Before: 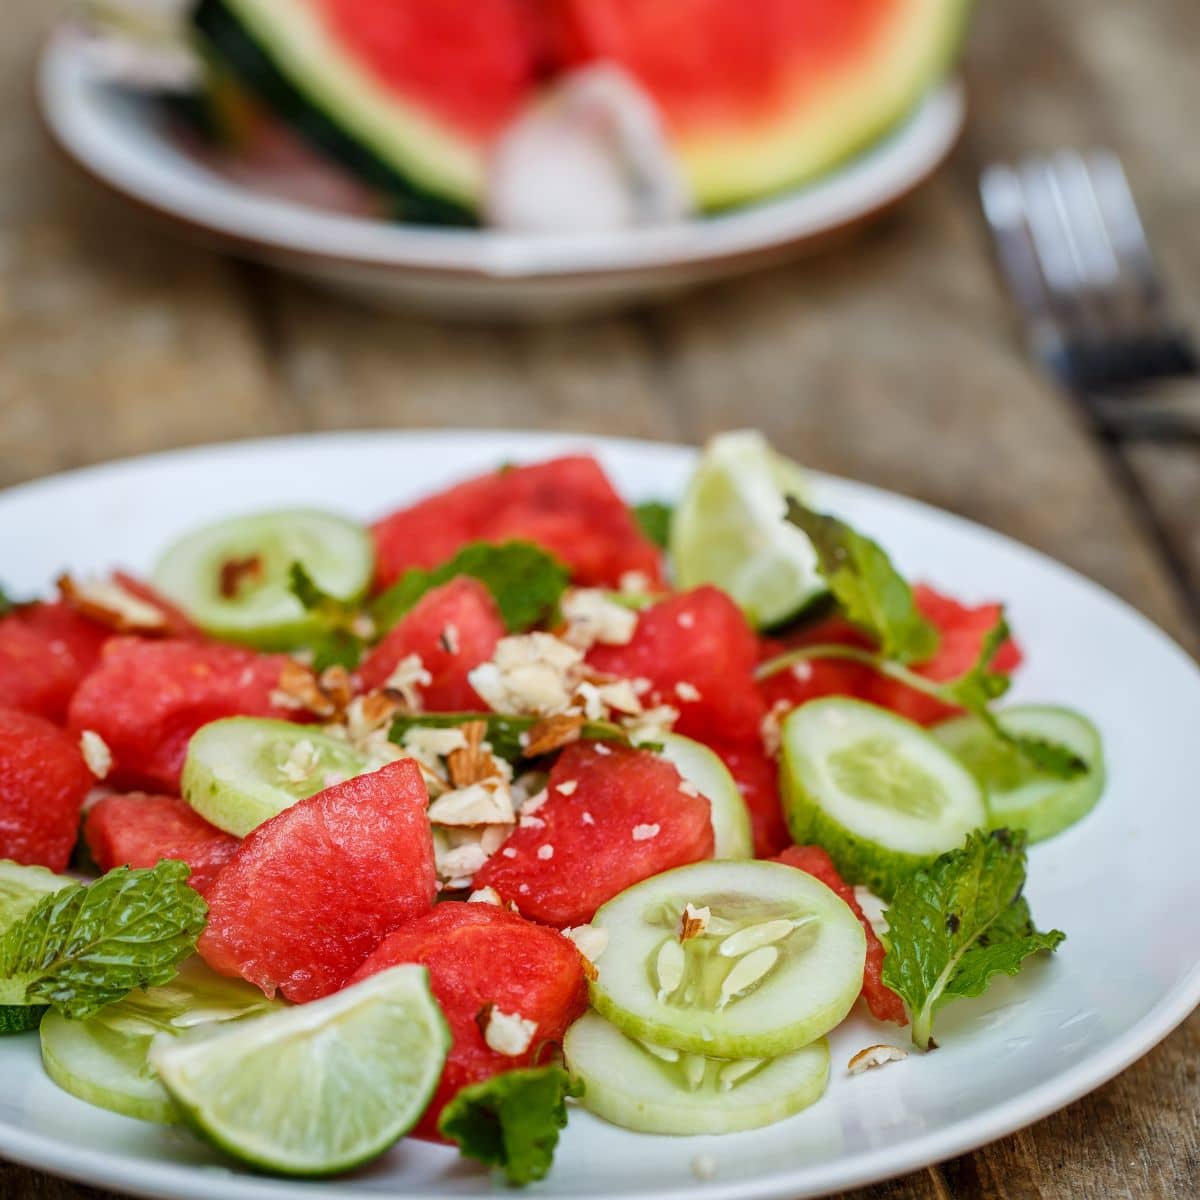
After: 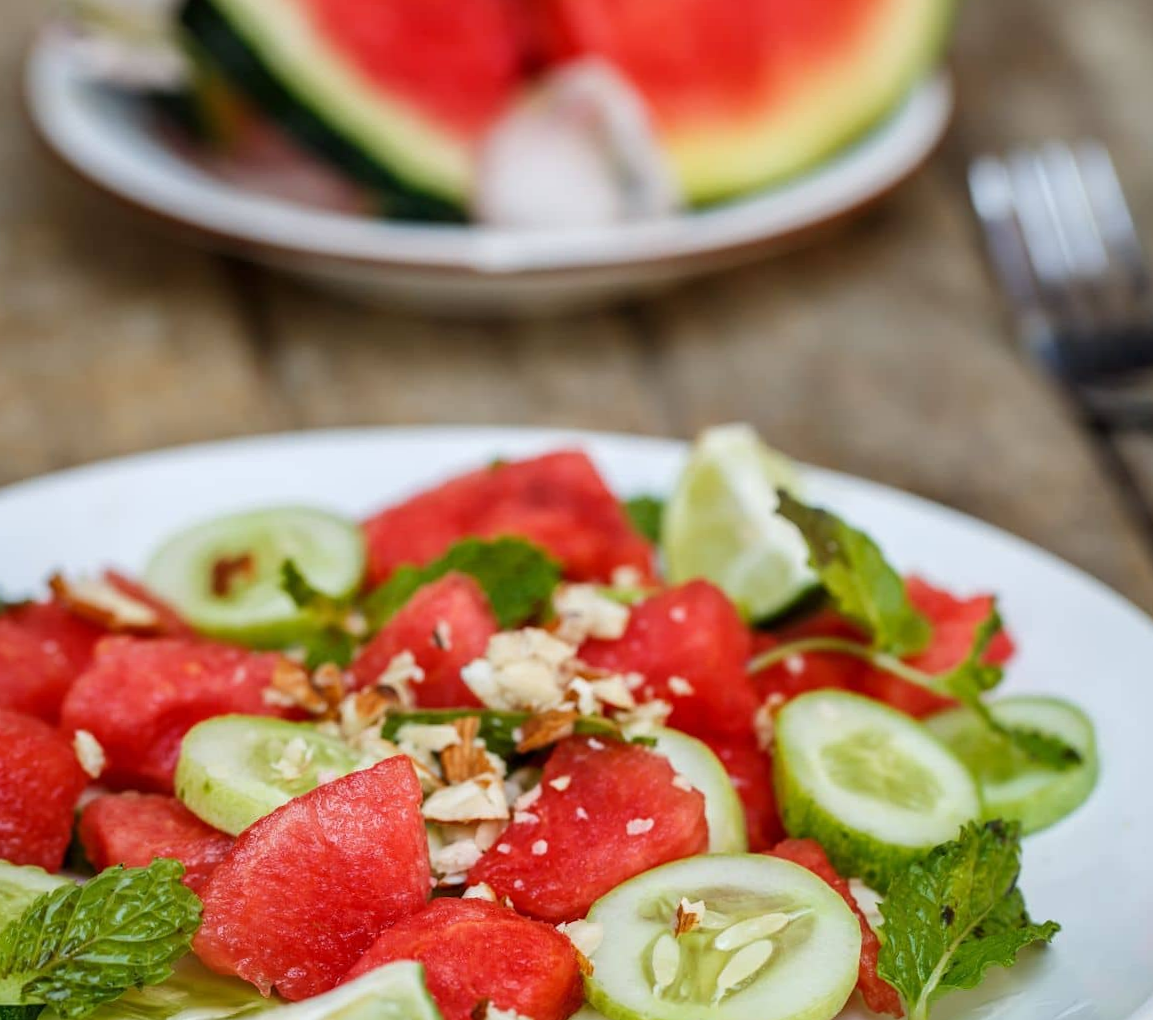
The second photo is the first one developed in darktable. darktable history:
crop and rotate: angle 0.499°, left 0.265%, right 2.756%, bottom 14.218%
